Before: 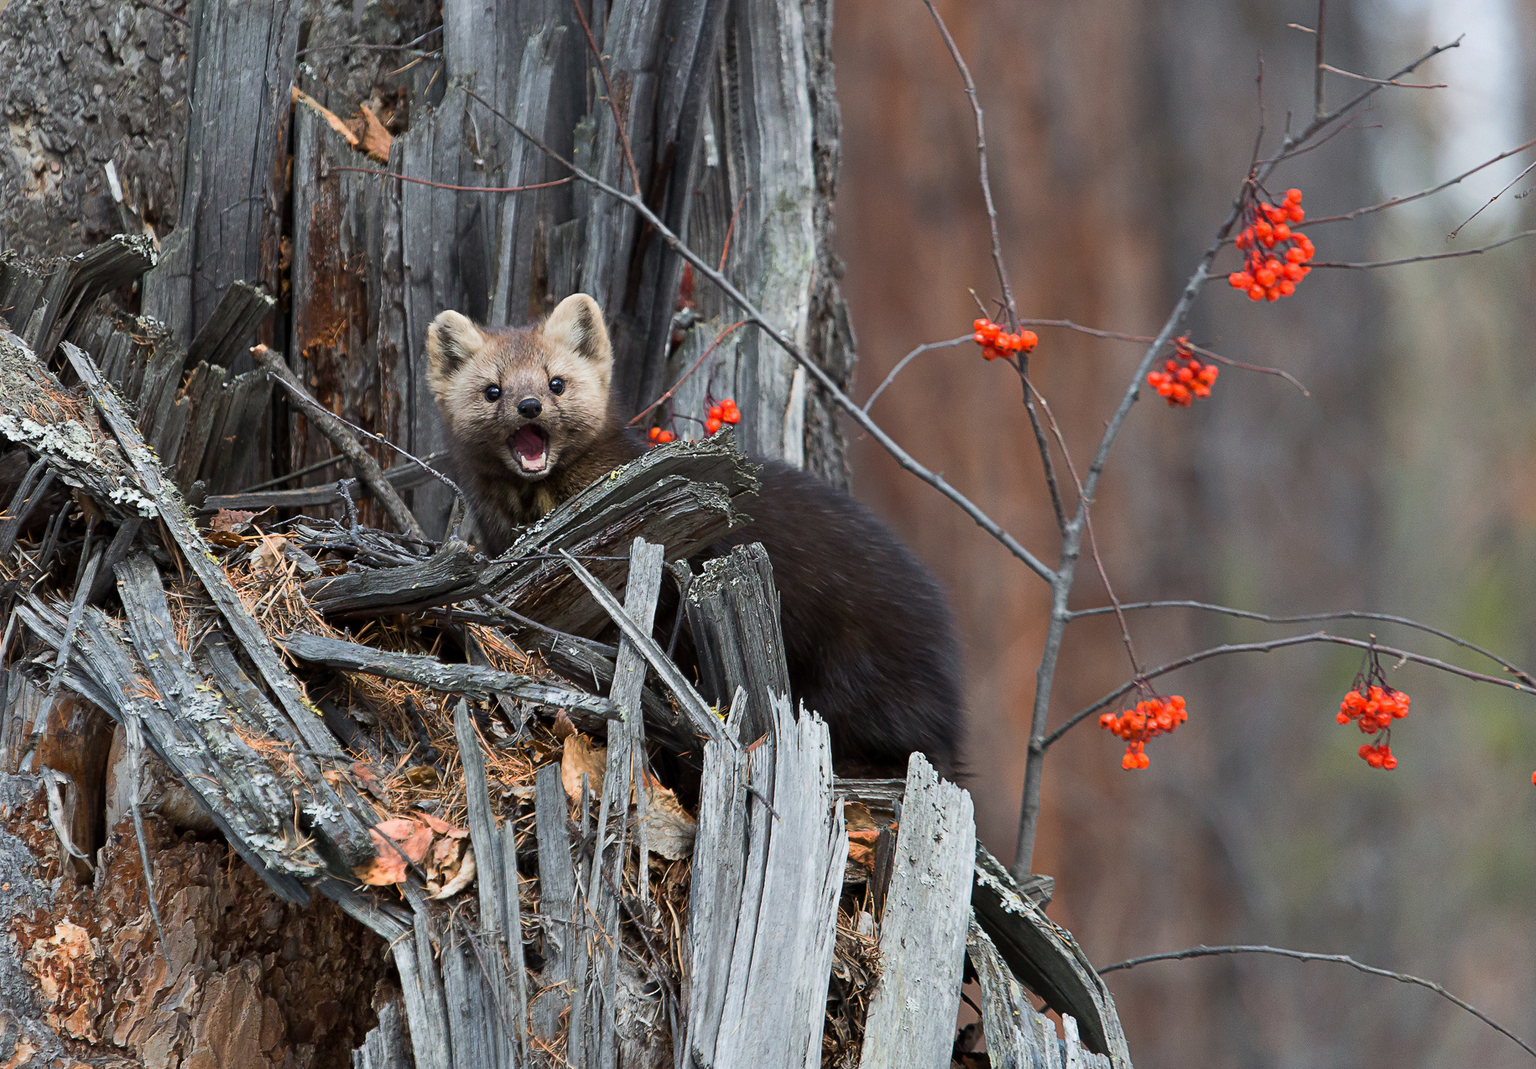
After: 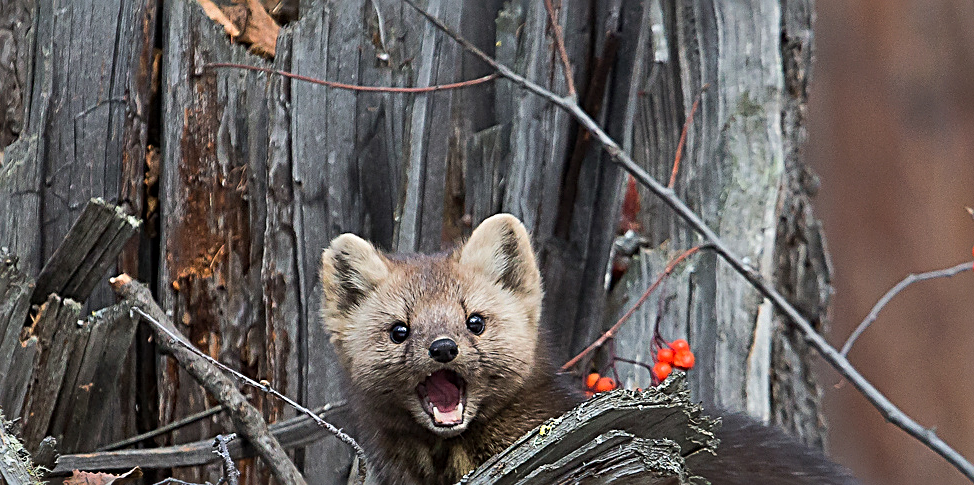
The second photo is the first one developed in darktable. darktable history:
crop: left 10.273%, top 10.743%, right 36.498%, bottom 51.178%
shadows and highlights: shadows 59.82, highlights color adjustment 89.03%, soften with gaussian
sharpen: radius 2.531, amount 0.628
